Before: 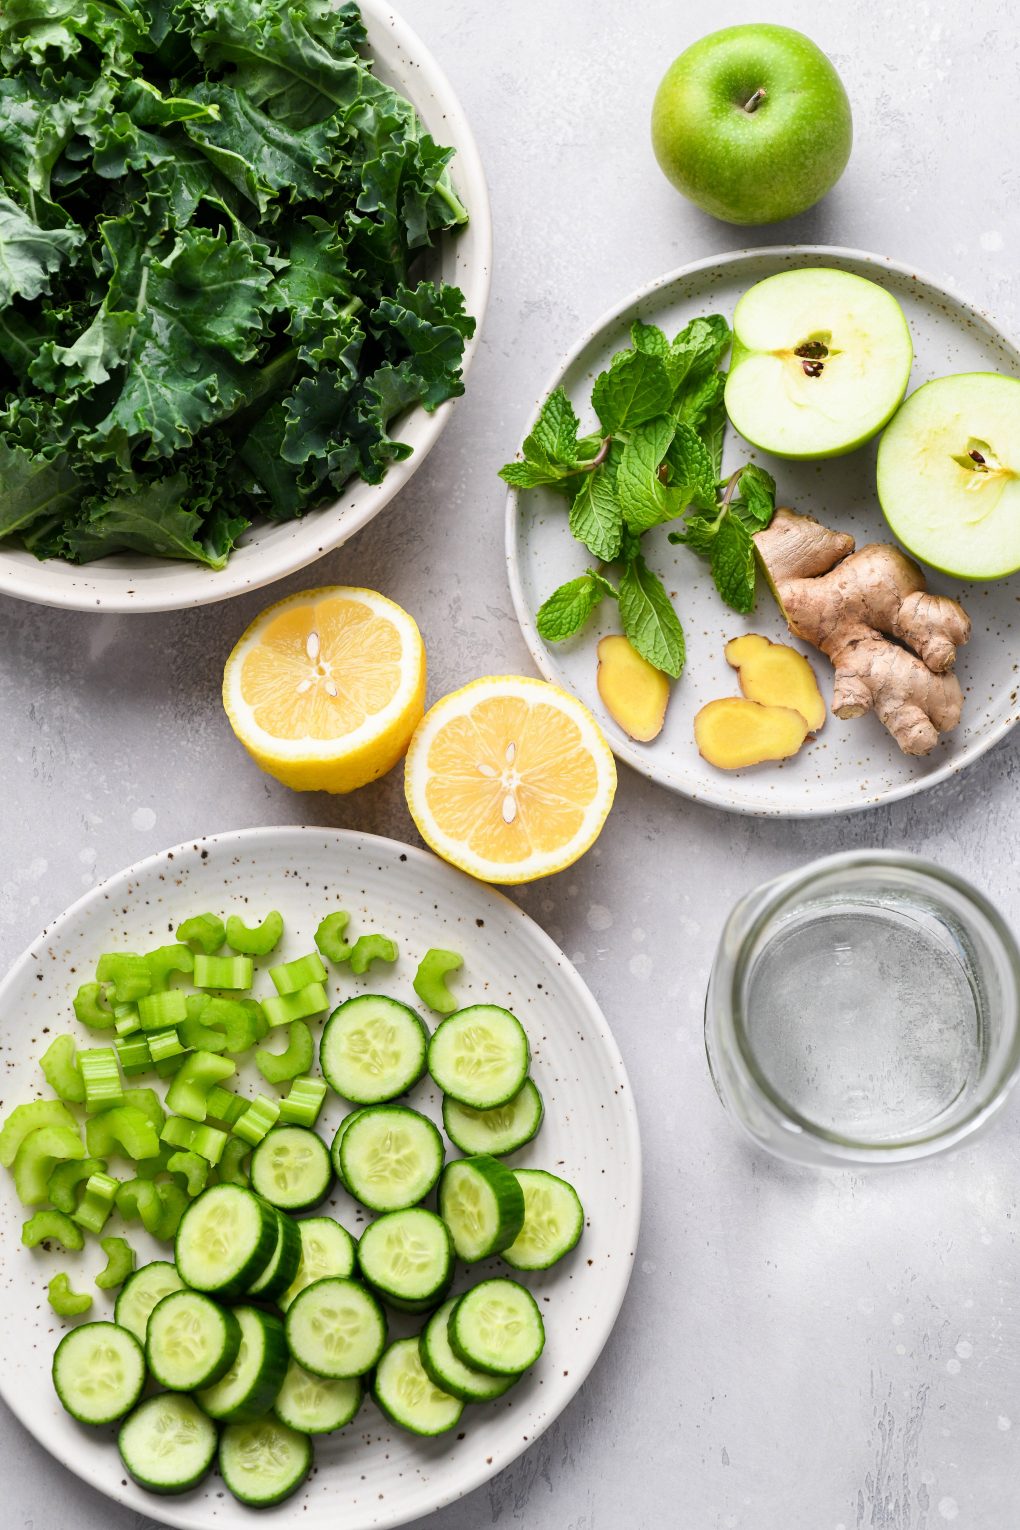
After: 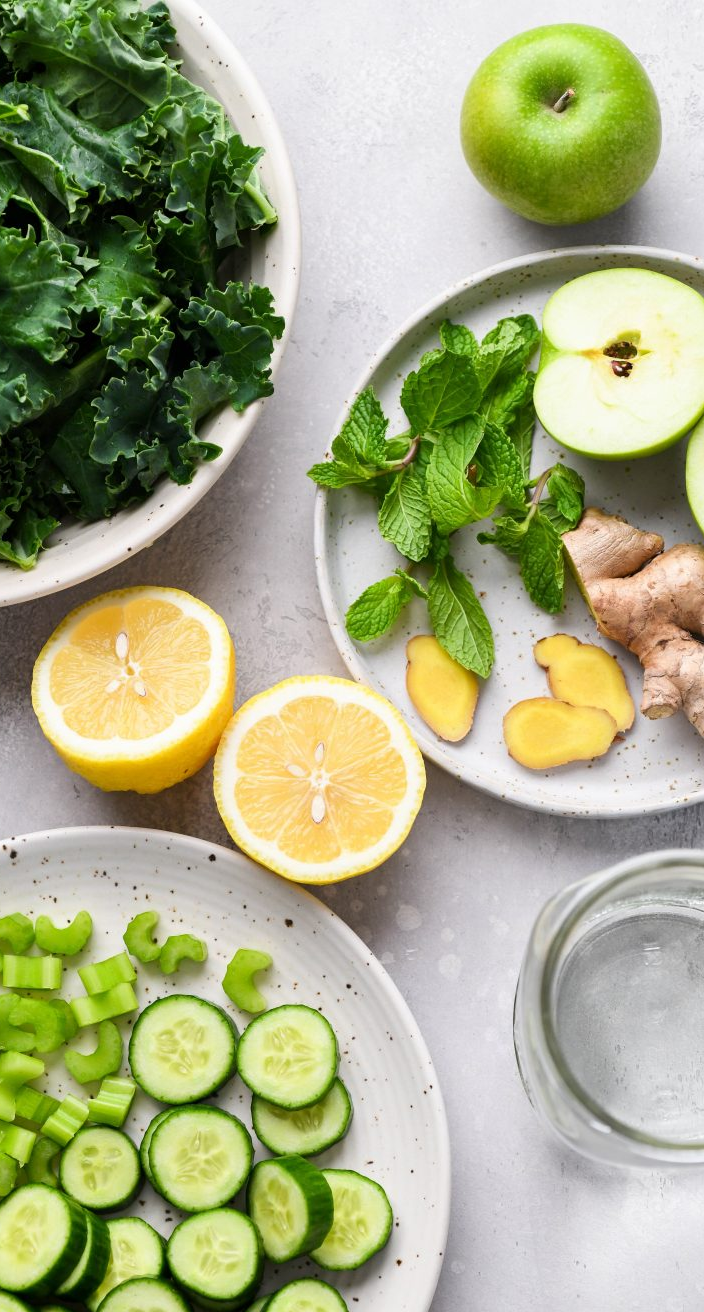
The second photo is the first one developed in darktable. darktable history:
crop: left 18.762%, right 12.184%, bottom 14.21%
